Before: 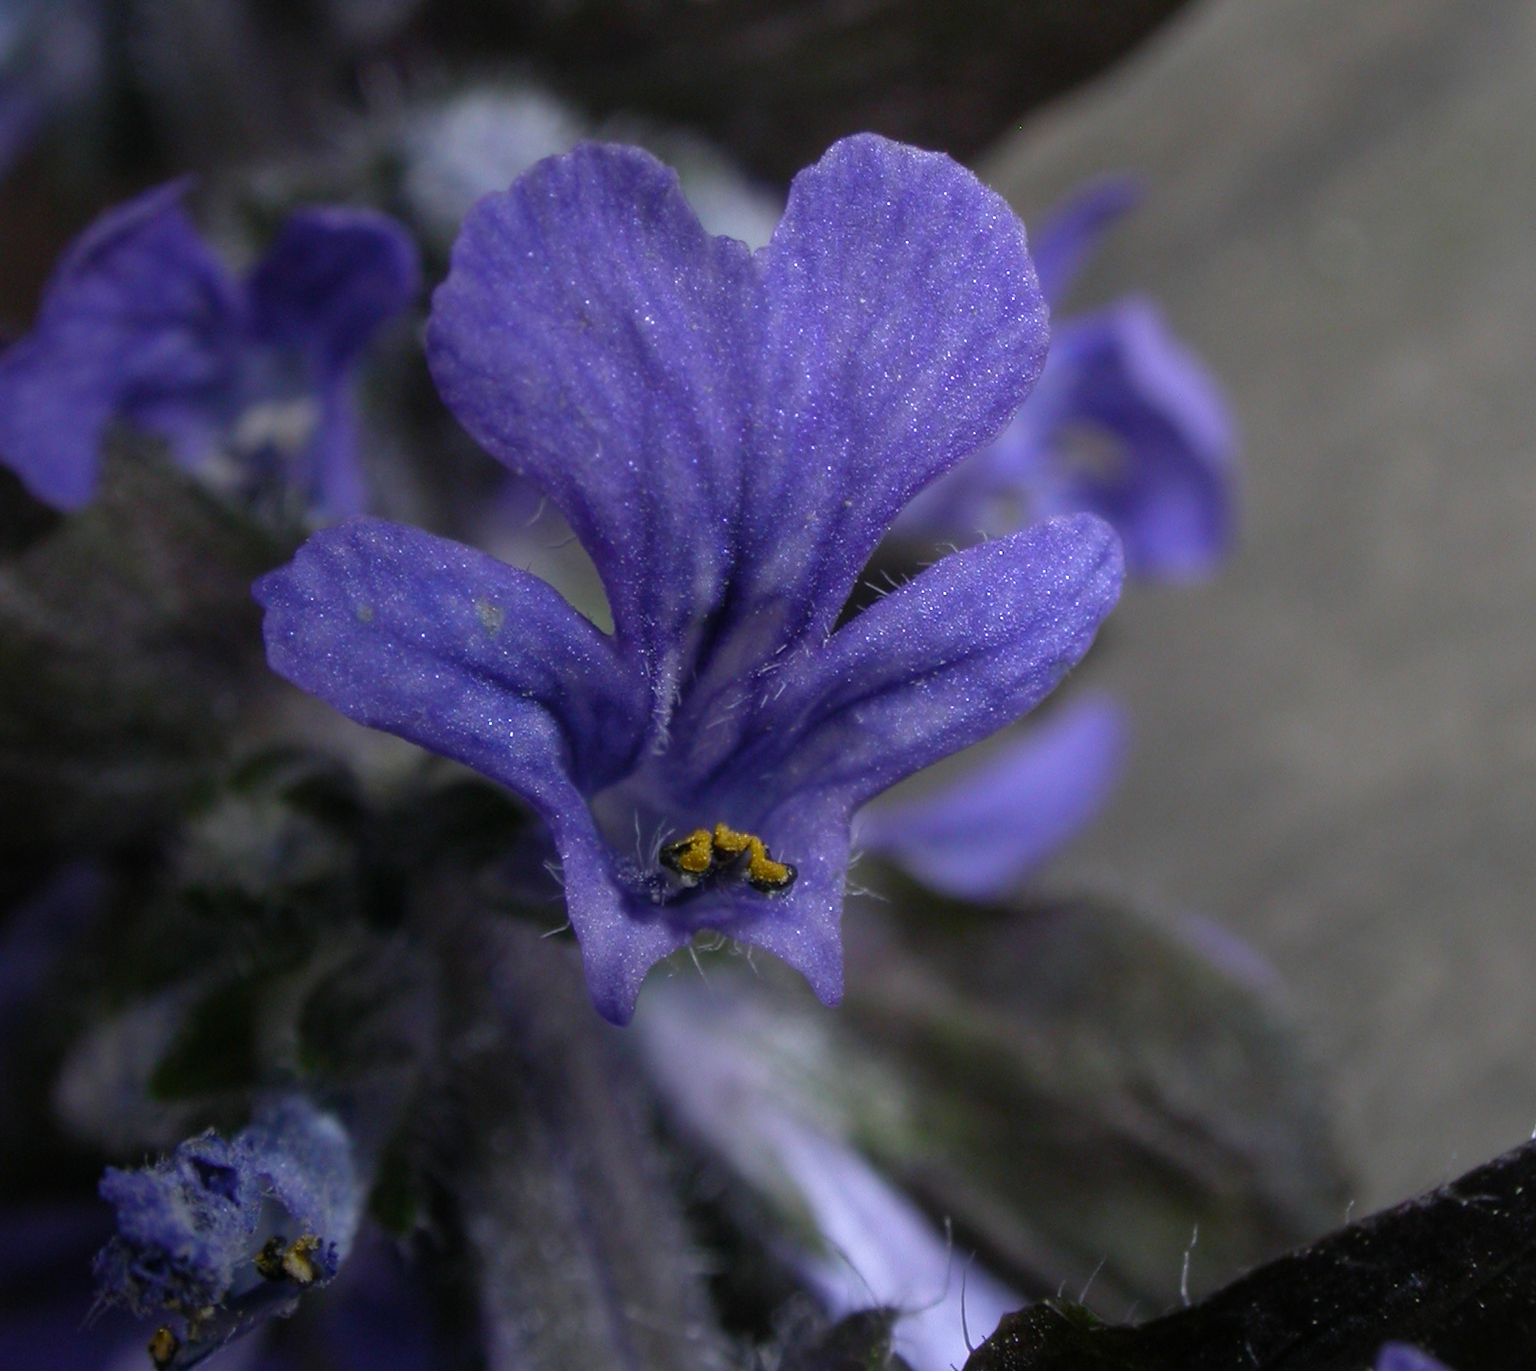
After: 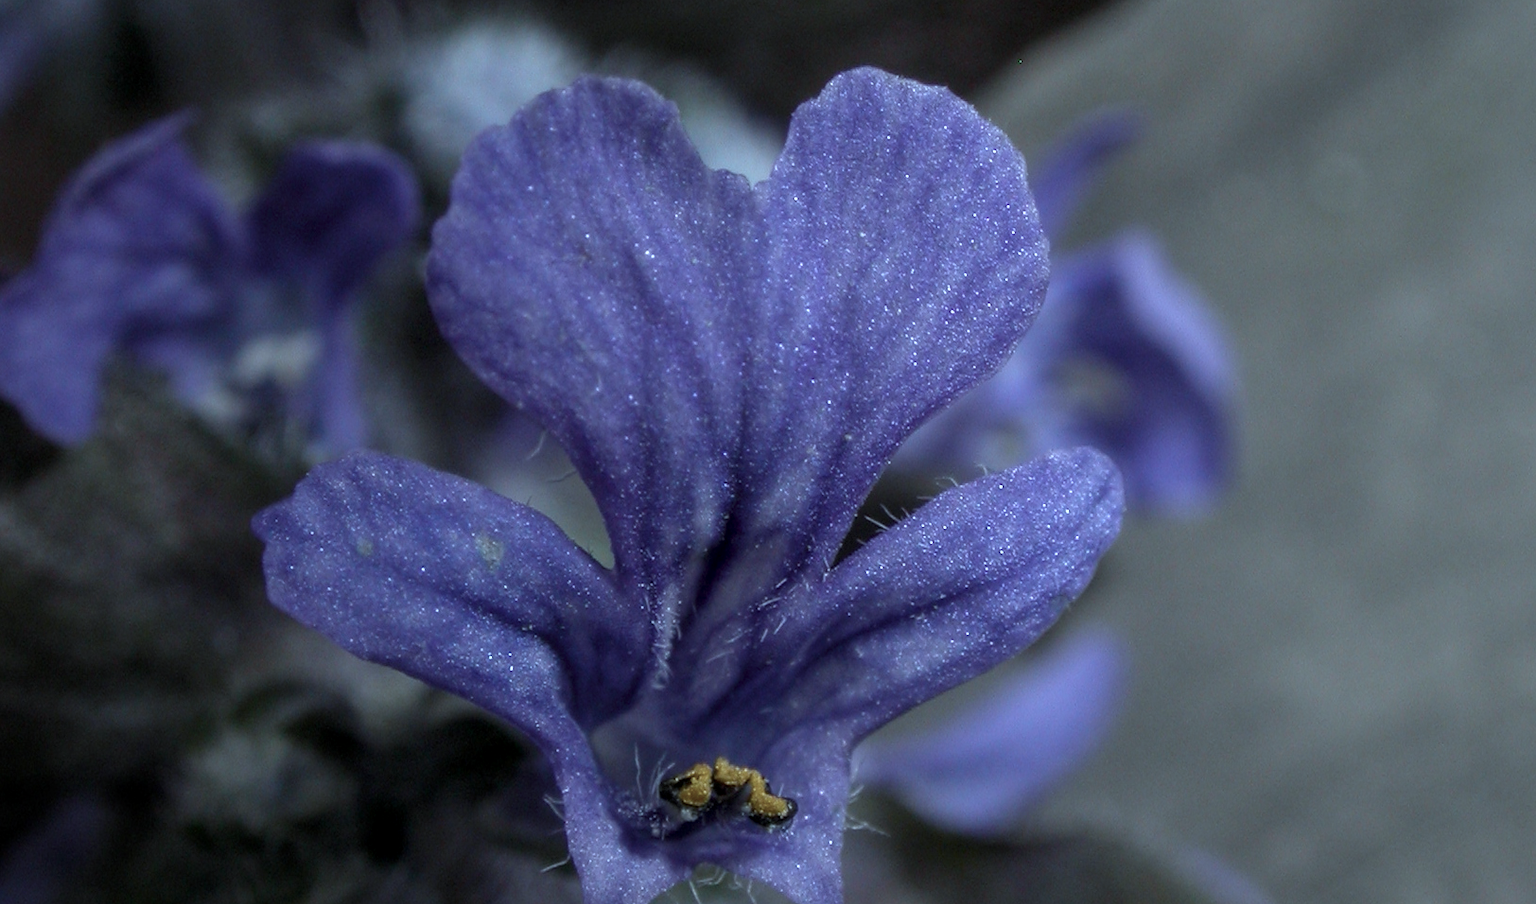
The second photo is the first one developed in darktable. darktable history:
local contrast: on, module defaults
crop and rotate: top 4.872%, bottom 29.171%
color correction: highlights a* -12.73, highlights b* -18.06, saturation 0.714
